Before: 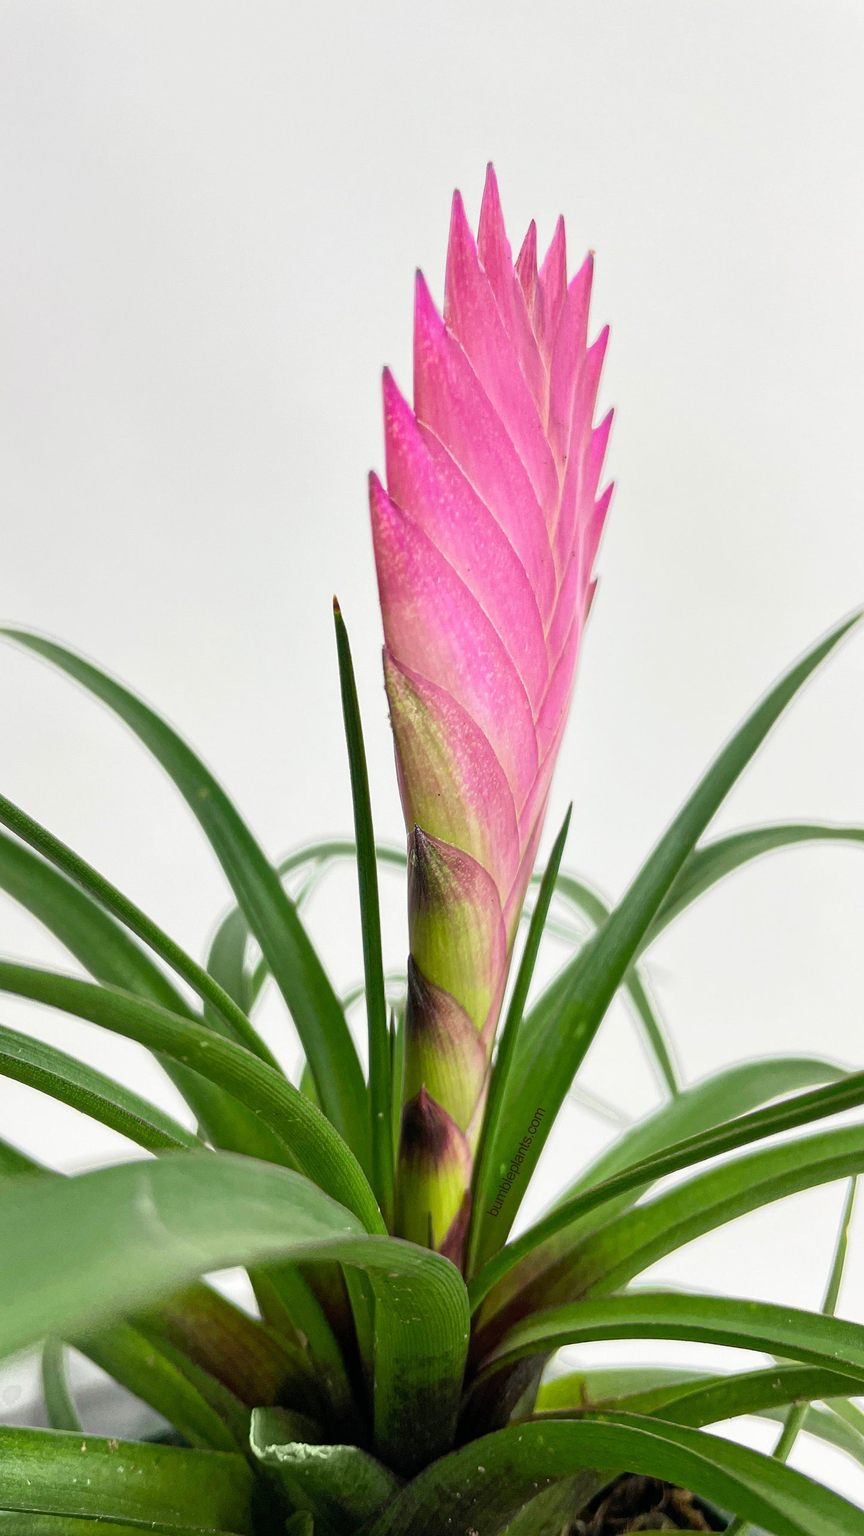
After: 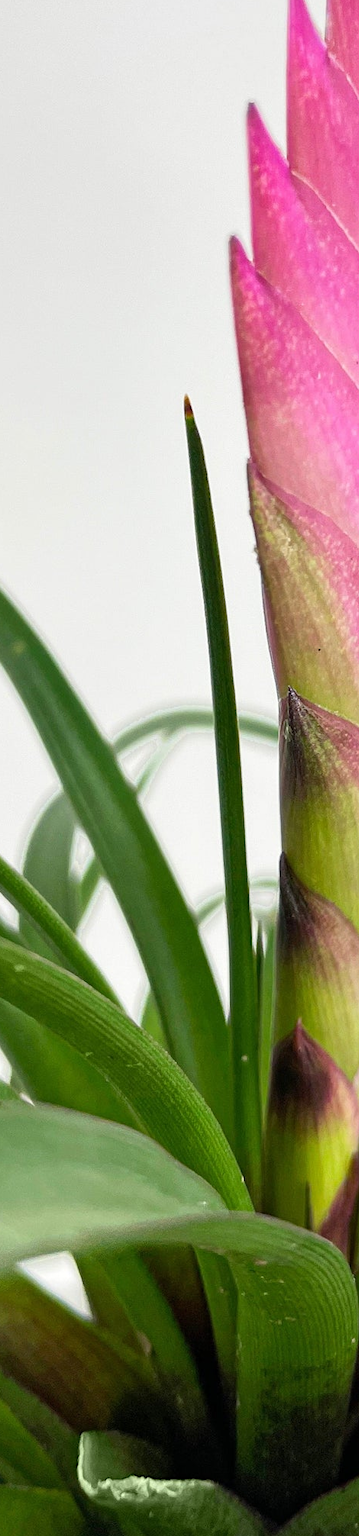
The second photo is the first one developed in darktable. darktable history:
crop and rotate: left 21.879%, top 18.613%, right 45.514%, bottom 3.005%
